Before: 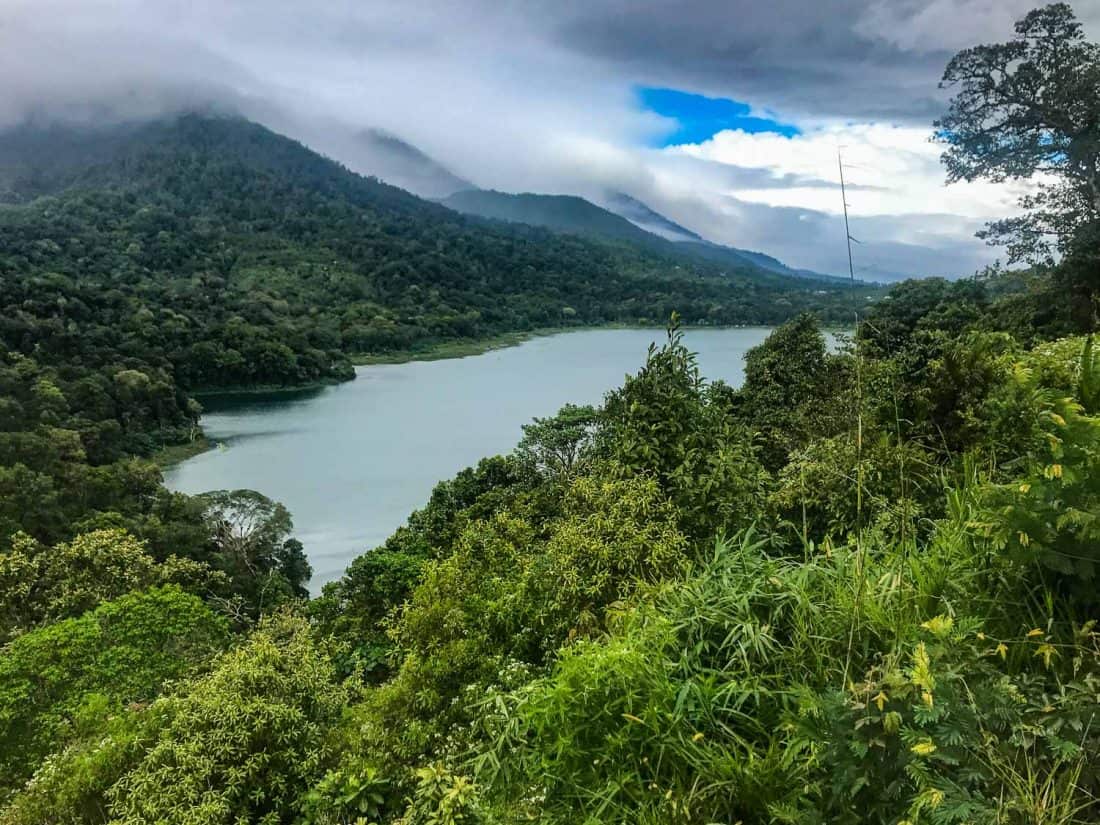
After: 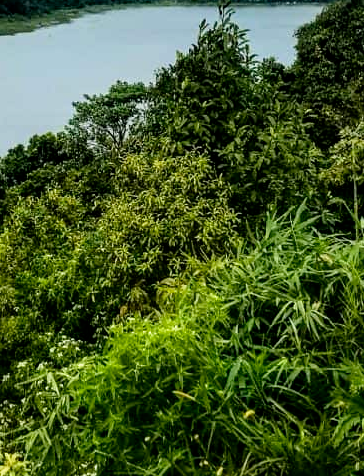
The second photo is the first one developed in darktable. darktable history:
crop: left 40.878%, top 39.176%, right 25.993%, bottom 3.081%
filmic rgb: black relative exposure -8.7 EV, white relative exposure 2.7 EV, threshold 3 EV, target black luminance 0%, hardness 6.25, latitude 75%, contrast 1.325, highlights saturation mix -5%, preserve chrominance no, color science v5 (2021), iterations of high-quality reconstruction 0, enable highlight reconstruction true
